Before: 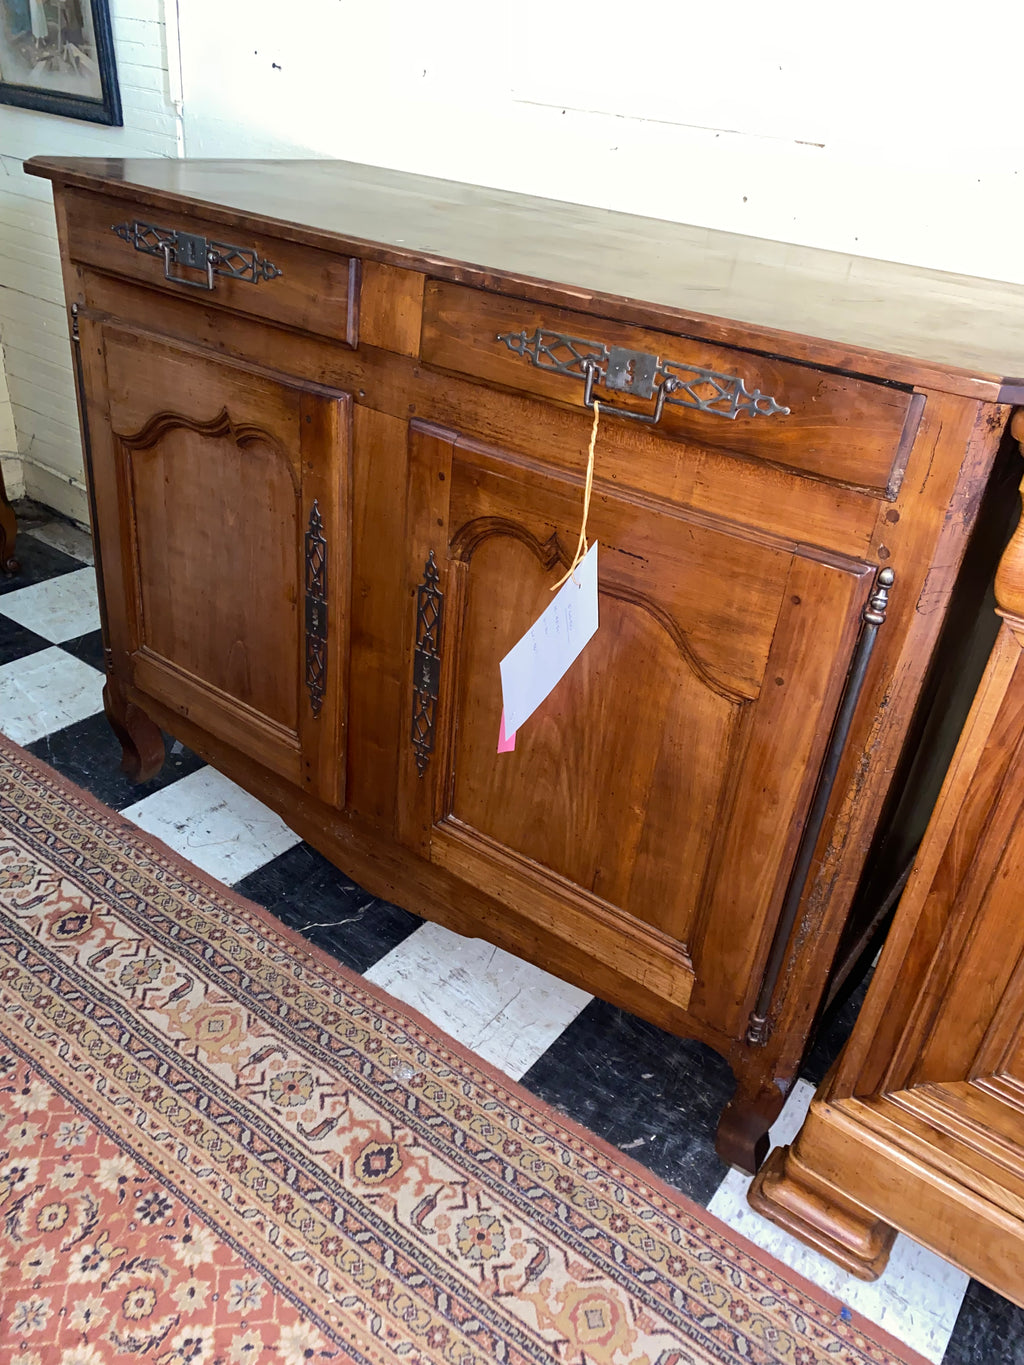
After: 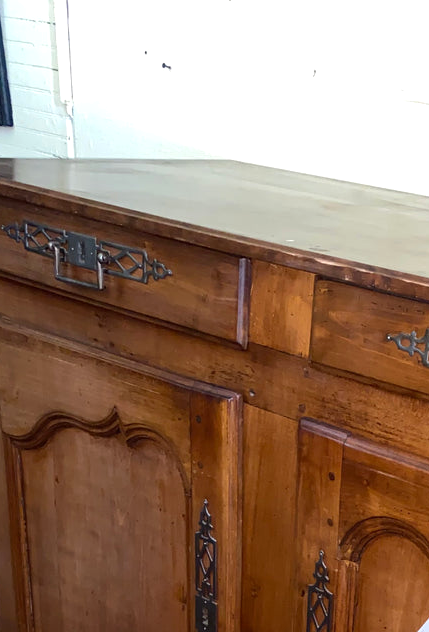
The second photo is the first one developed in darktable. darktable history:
crop and rotate: left 10.817%, top 0.062%, right 47.194%, bottom 53.626%
exposure: exposure 0.207 EV, compensate highlight preservation false
